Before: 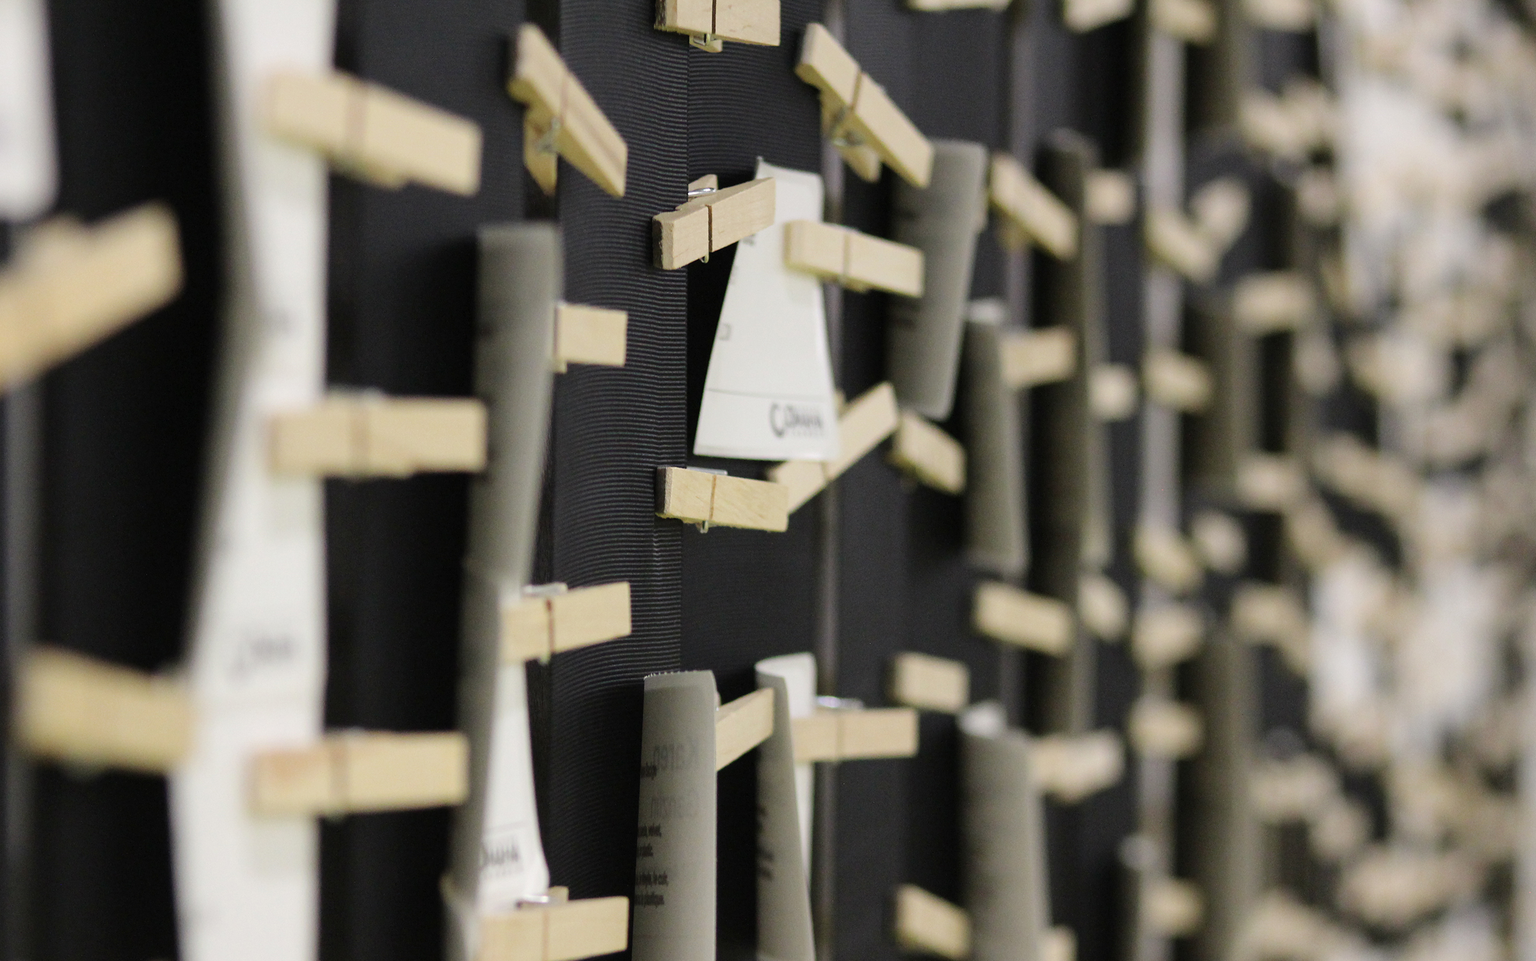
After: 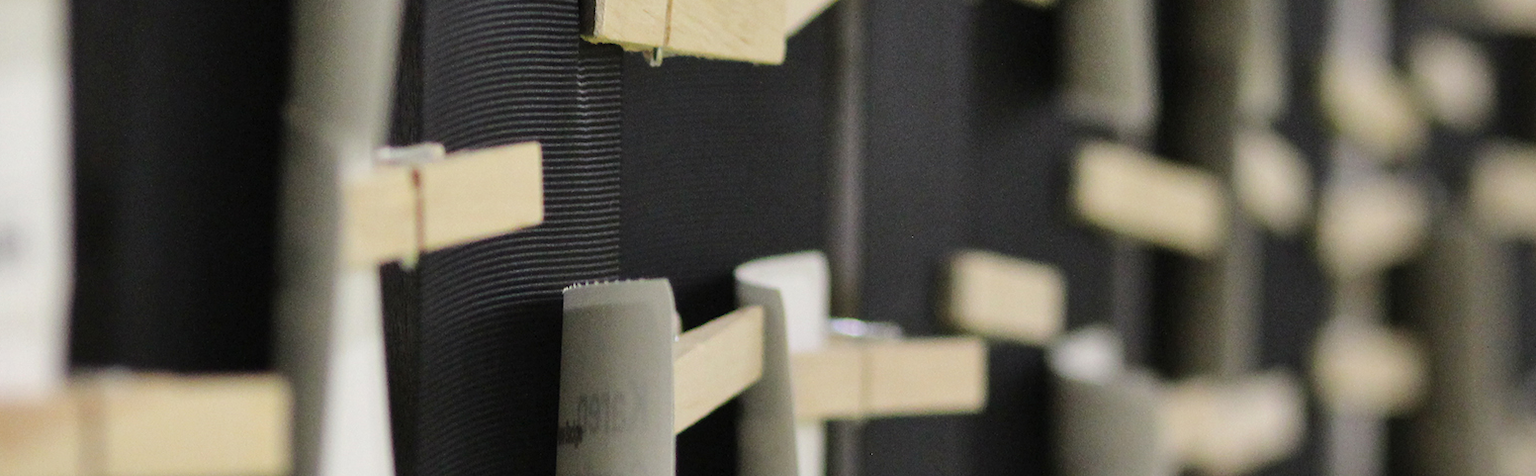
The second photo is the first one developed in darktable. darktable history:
shadows and highlights: low approximation 0.01, soften with gaussian
crop: left 18.21%, top 51.017%, right 17.07%, bottom 16.892%
